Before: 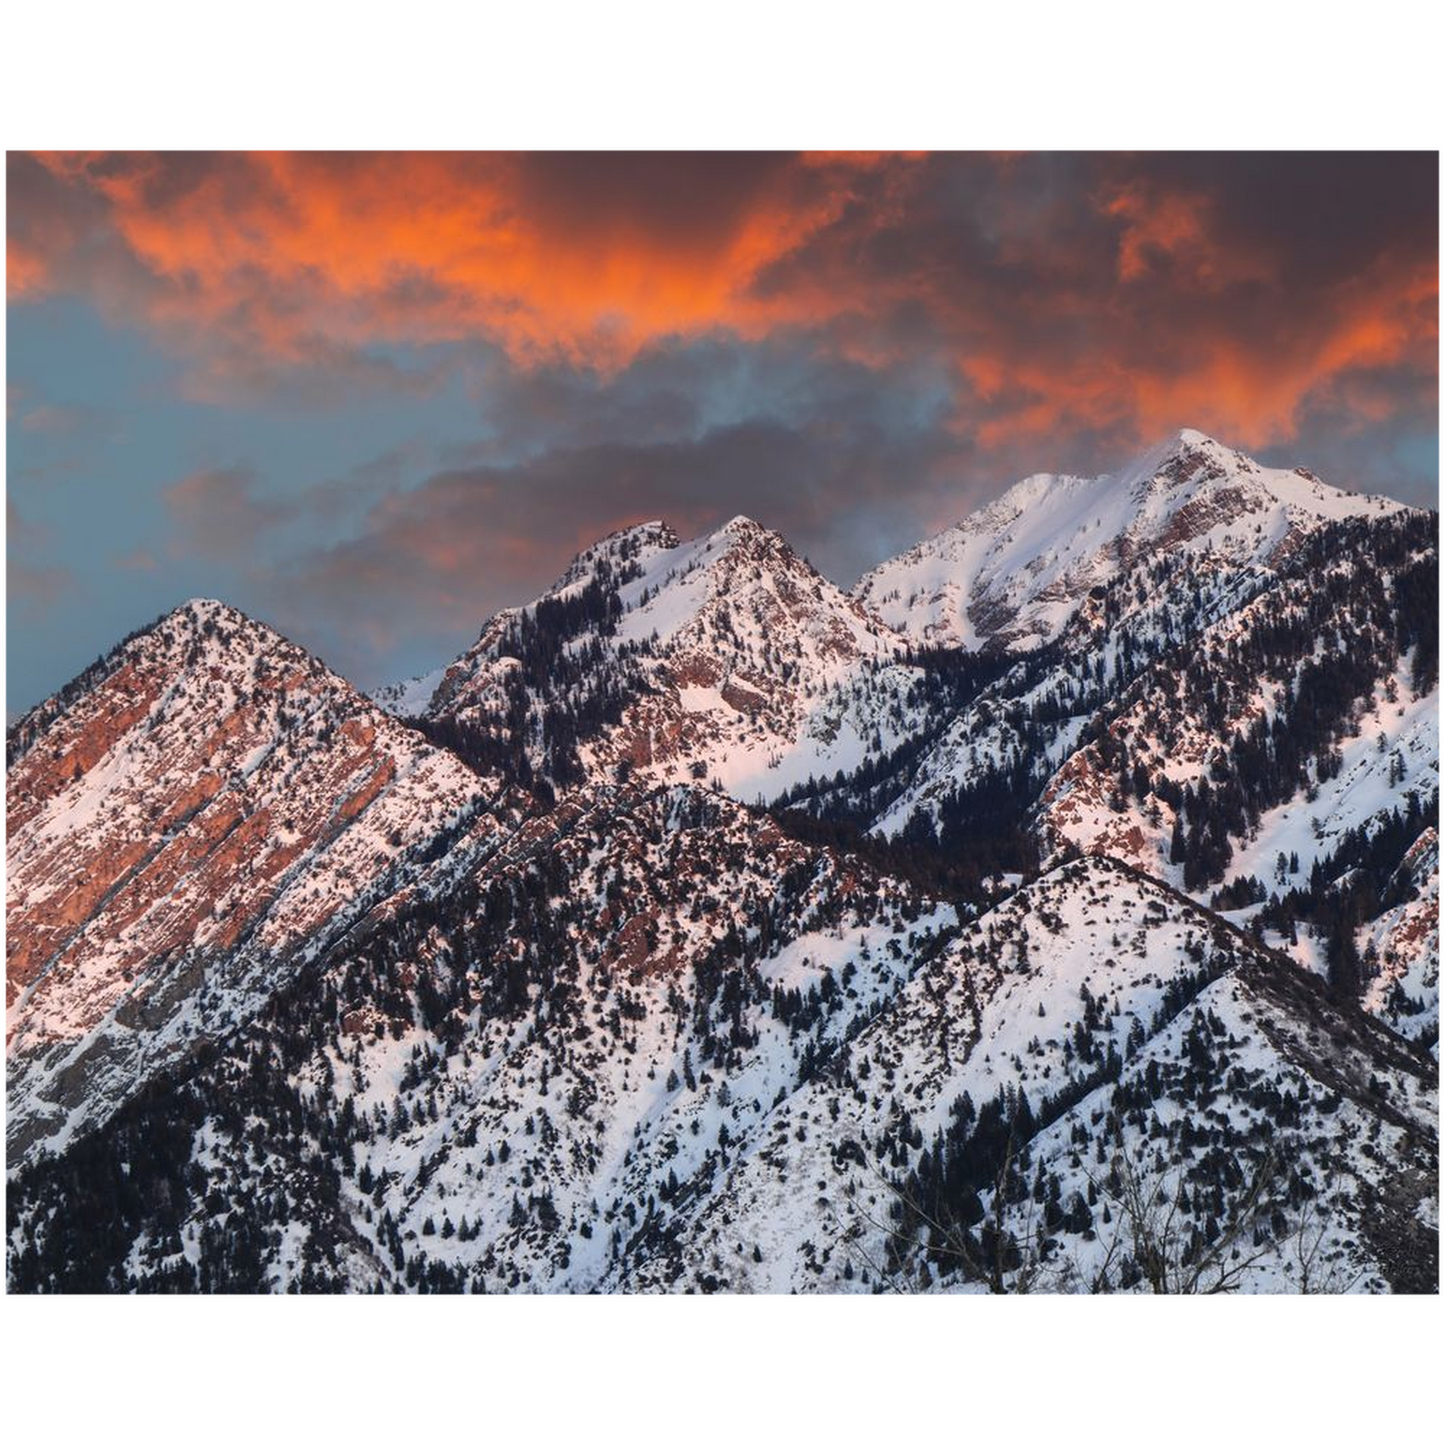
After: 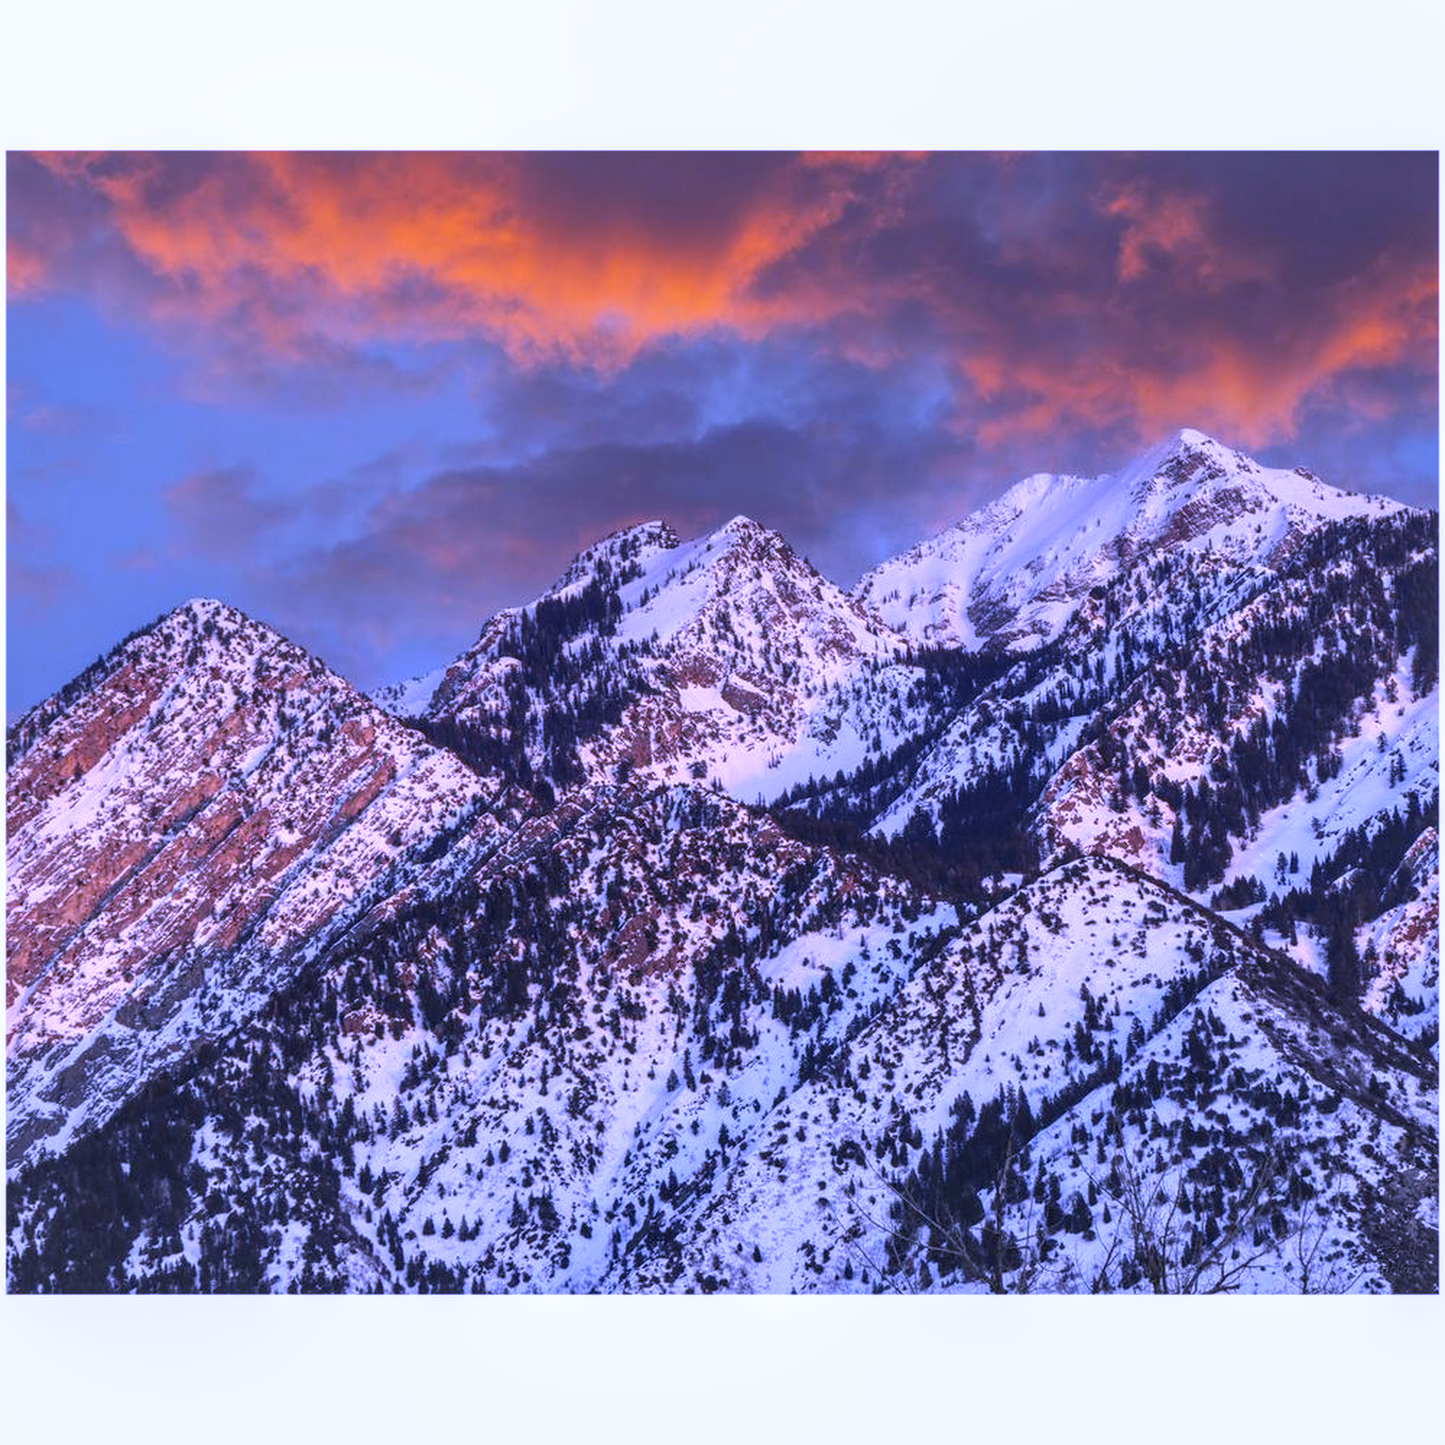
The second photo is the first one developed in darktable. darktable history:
white balance: red 0.98, blue 1.61
tone equalizer: -7 EV 0.18 EV, -6 EV 0.12 EV, -5 EV 0.08 EV, -4 EV 0.04 EV, -2 EV -0.02 EV, -1 EV -0.04 EV, +0 EV -0.06 EV, luminance estimator HSV value / RGB max
local contrast: on, module defaults
